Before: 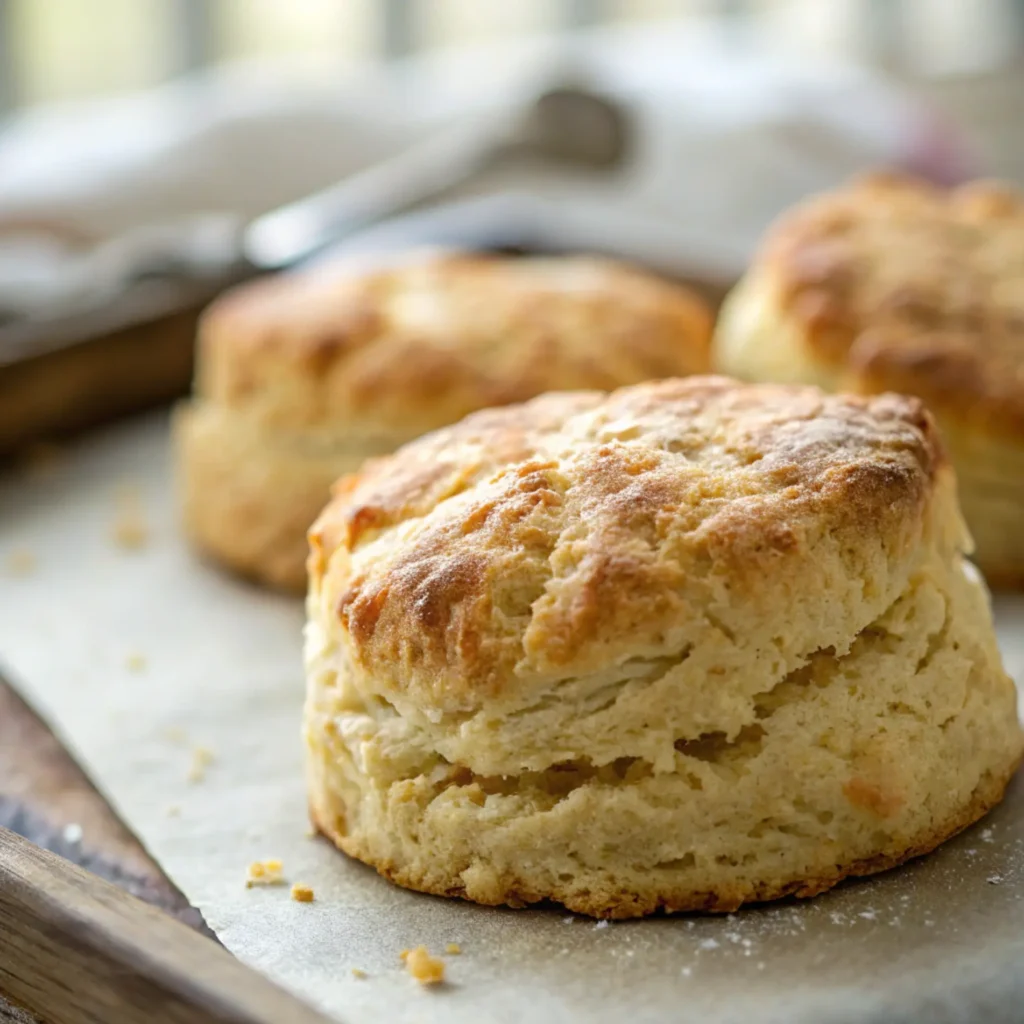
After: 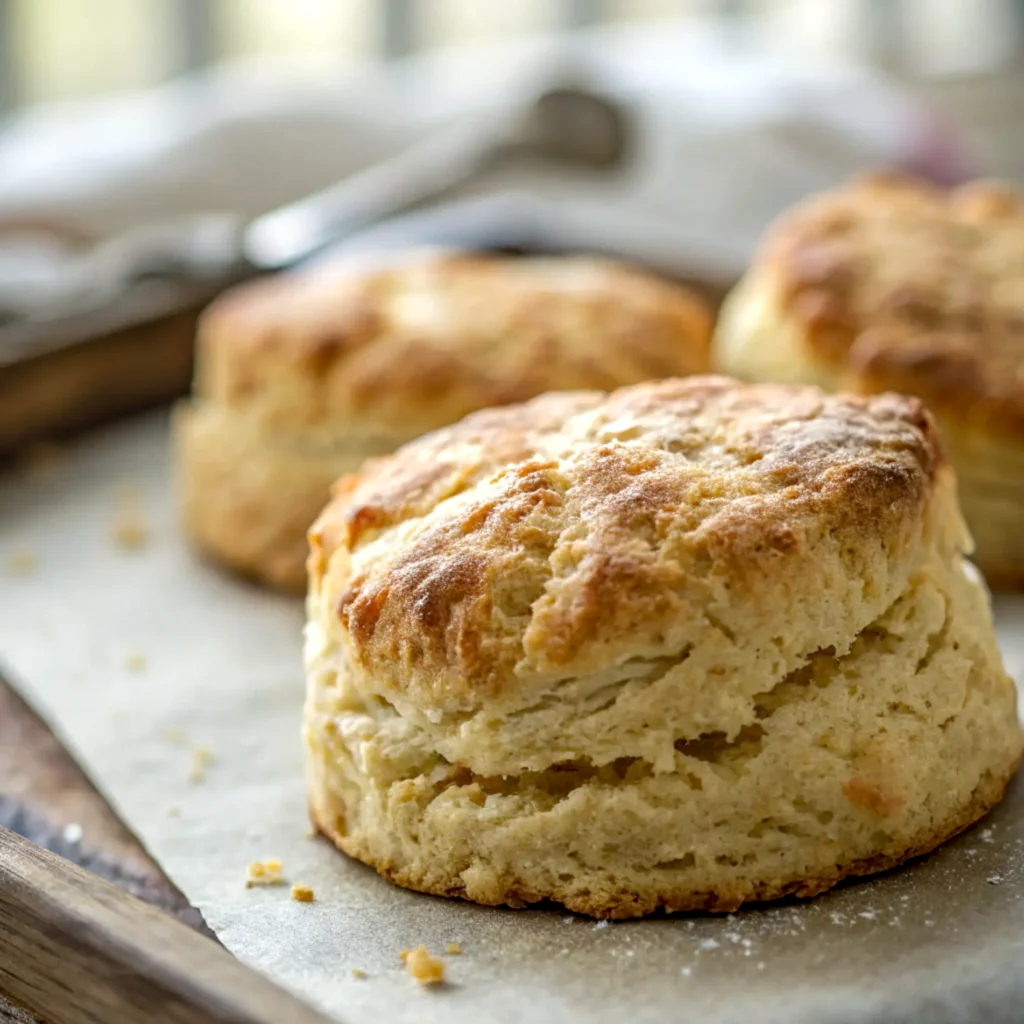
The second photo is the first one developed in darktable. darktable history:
local contrast: highlights 3%, shadows 6%, detail 133%
